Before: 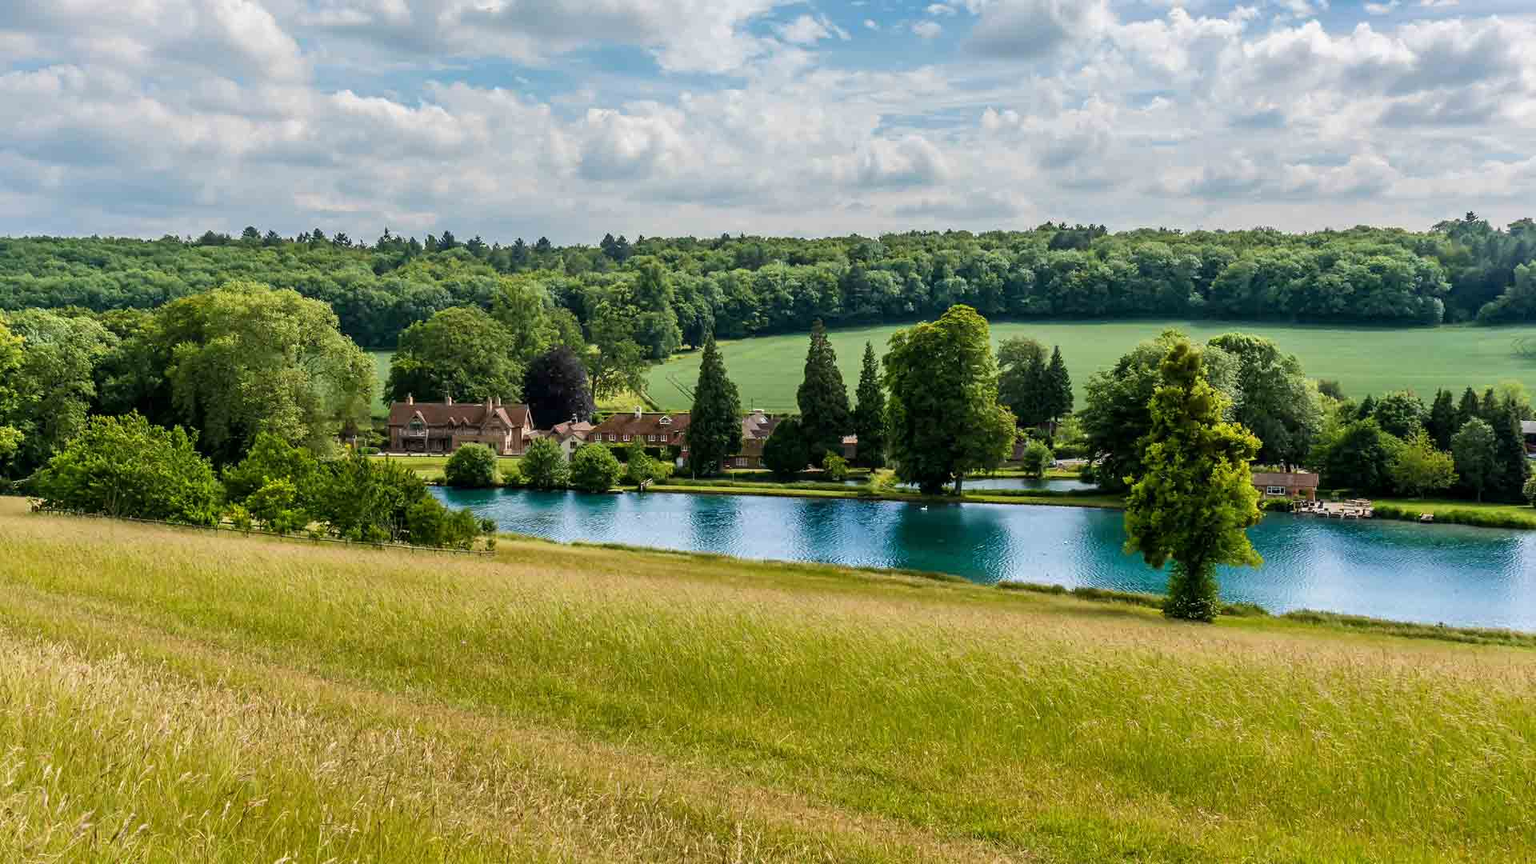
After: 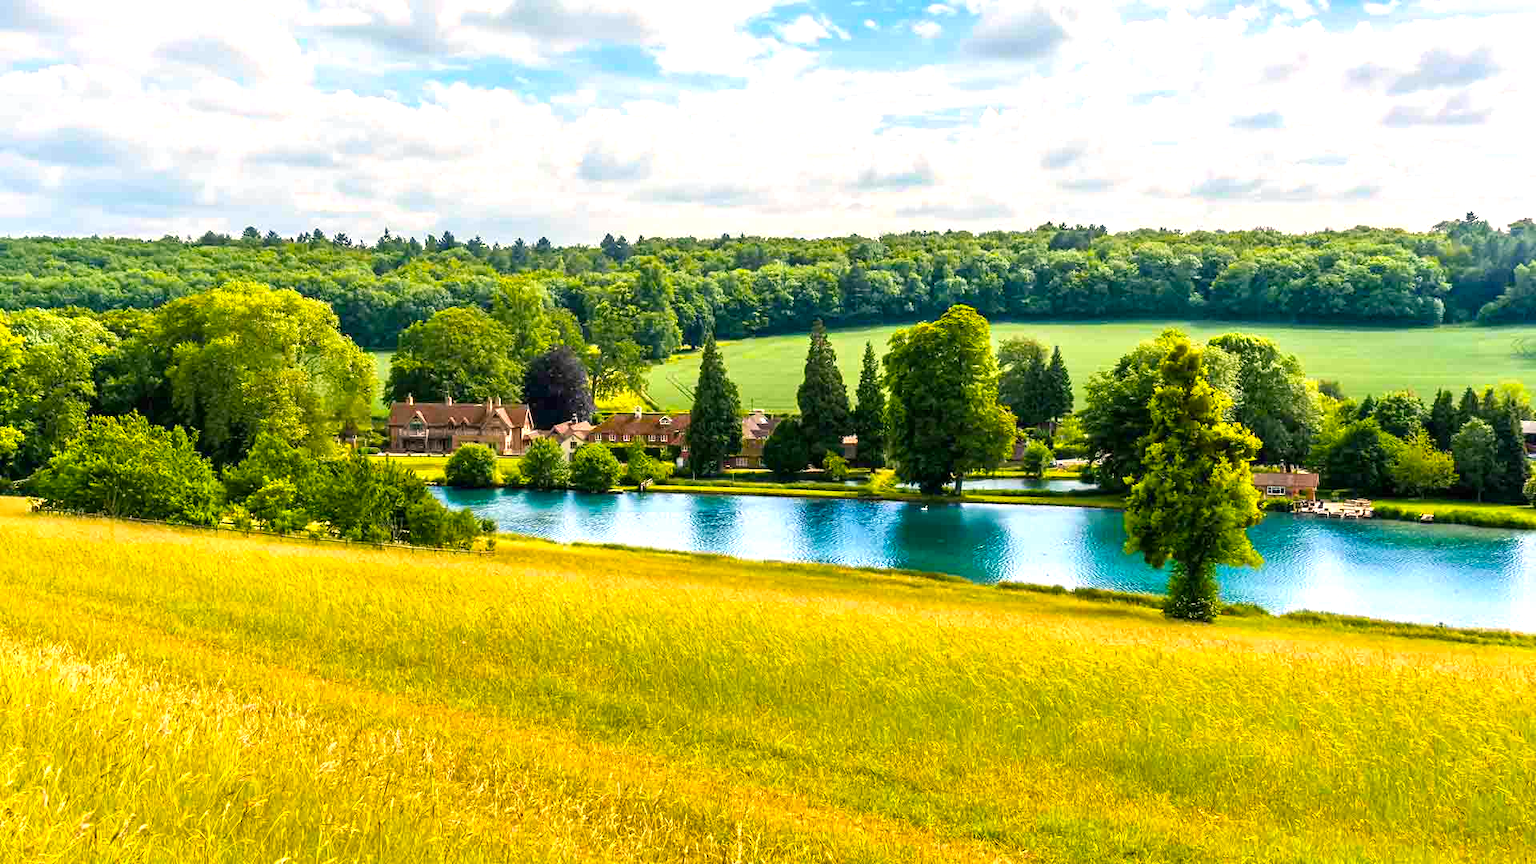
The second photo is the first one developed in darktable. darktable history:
exposure: black level correction 0, exposure 0.95 EV, compensate highlight preservation false
color balance rgb: highlights gain › chroma 2.869%, highlights gain › hue 60.73°, perceptual saturation grading › global saturation 30.56%, global vibrance 20%
